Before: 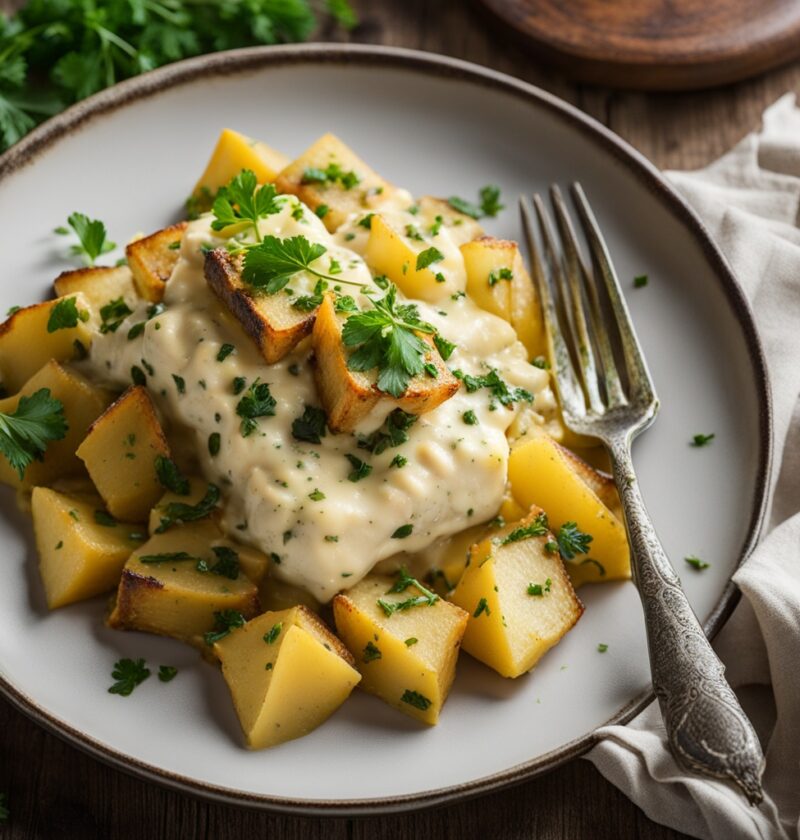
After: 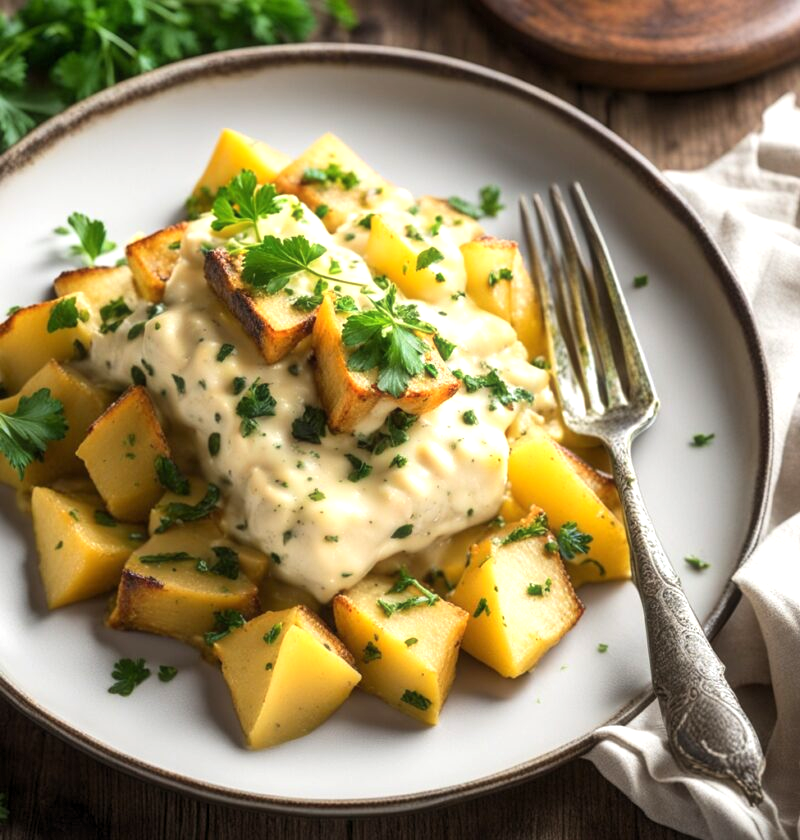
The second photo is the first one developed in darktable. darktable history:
levels: levels [0.018, 0.493, 1]
base curve: curves: ch0 [(0, 0) (0.303, 0.277) (1, 1)], preserve colors none
exposure: exposure 0.61 EV, compensate highlight preservation false
haze removal: strength -0.046, compatibility mode true, adaptive false
